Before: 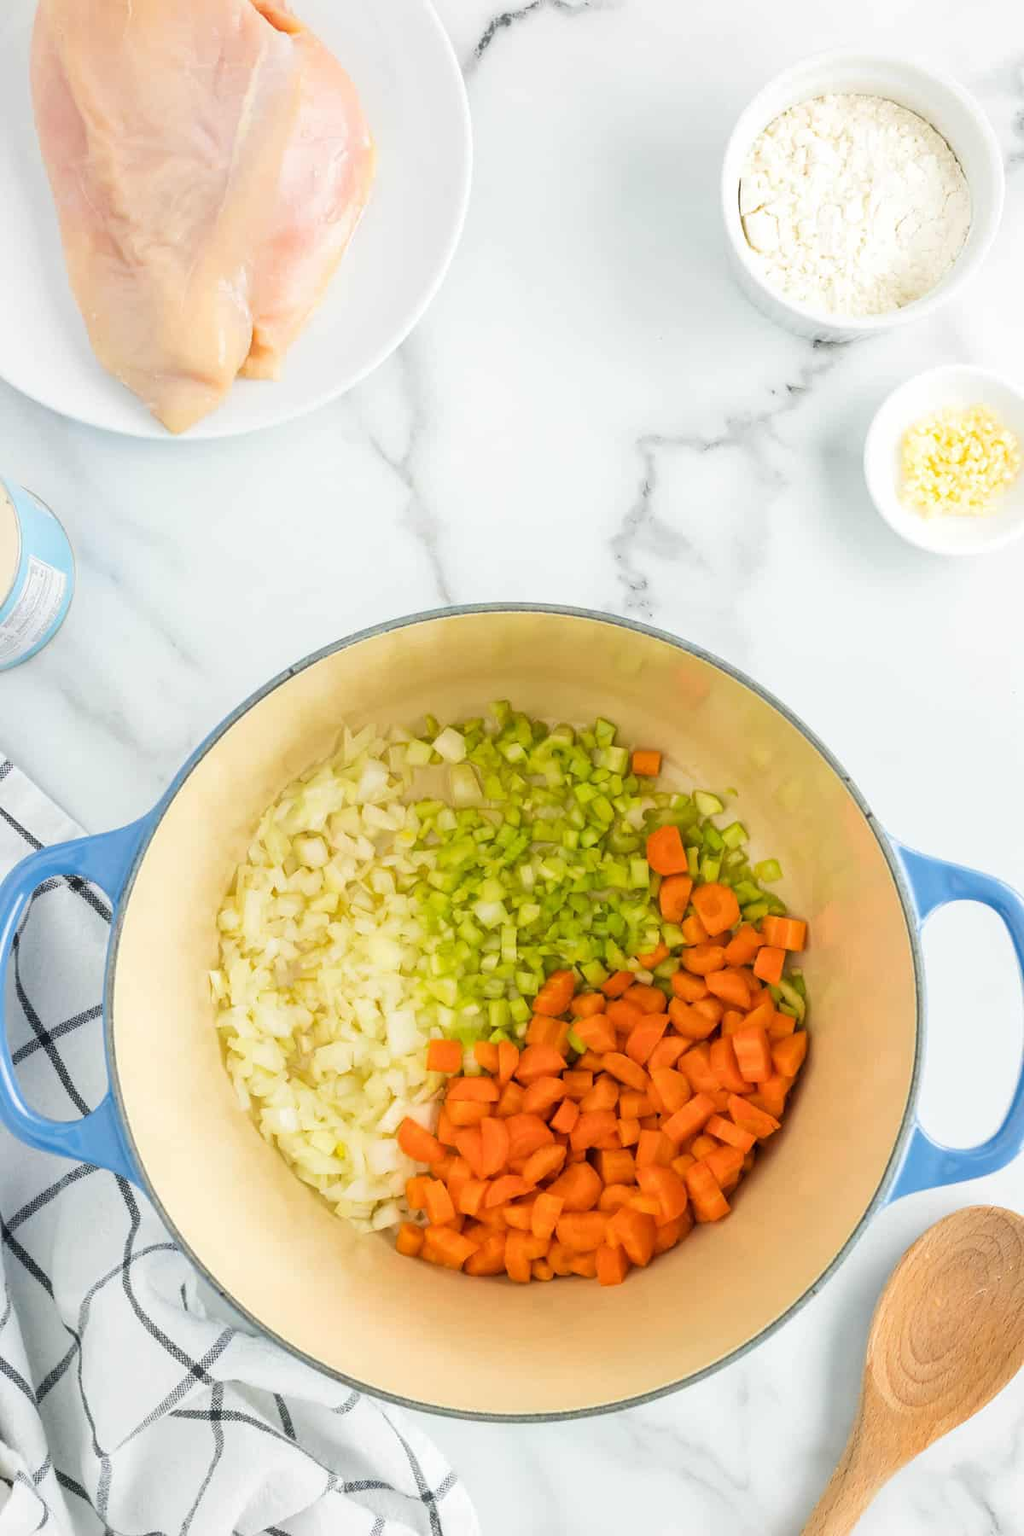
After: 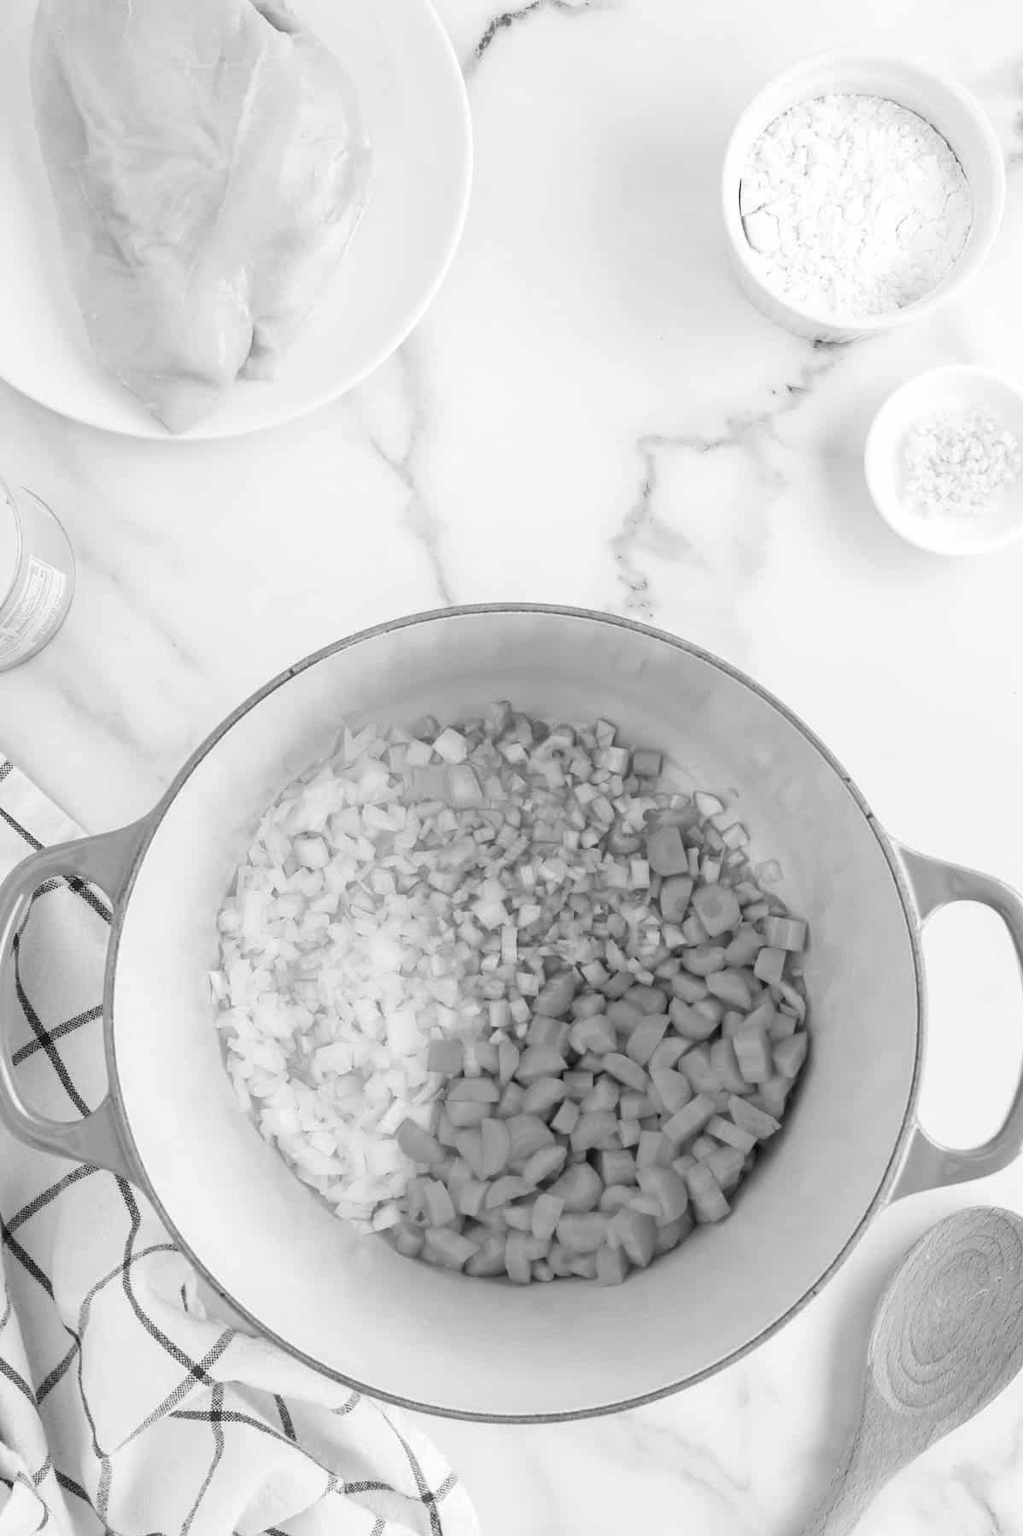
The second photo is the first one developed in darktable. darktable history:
monochrome: on, module defaults
